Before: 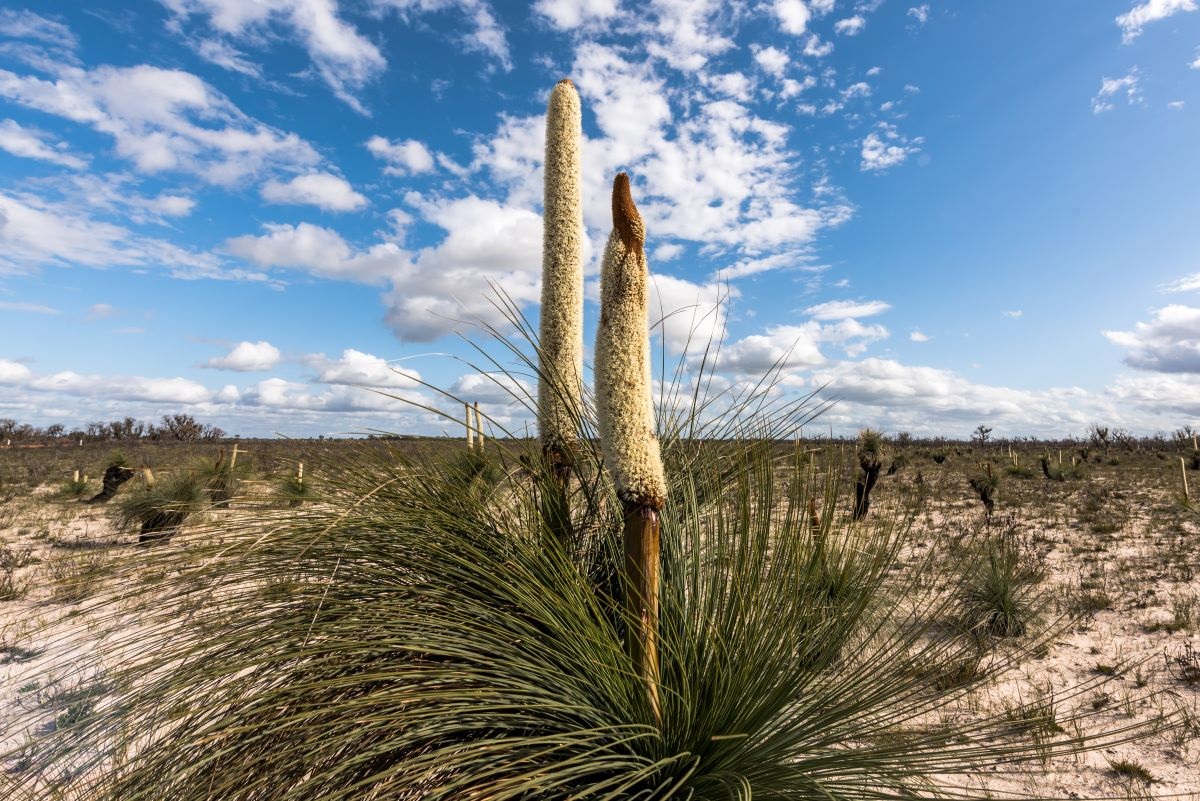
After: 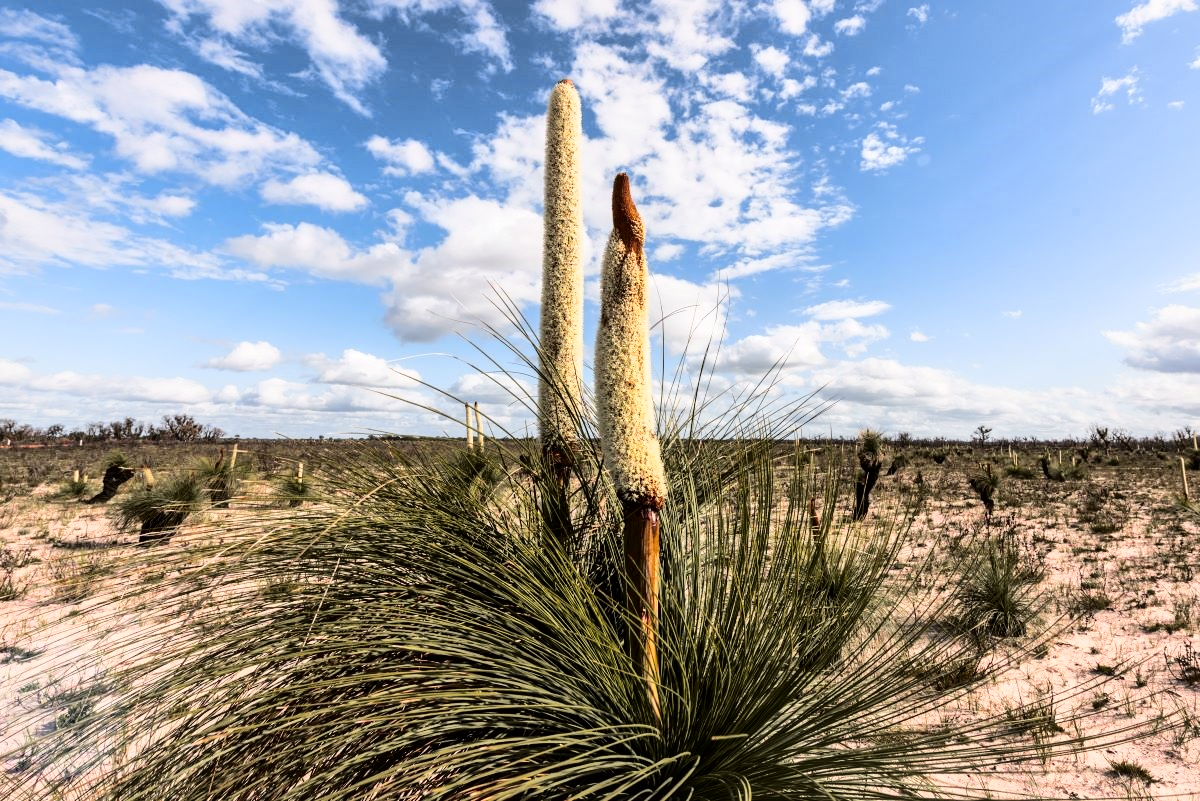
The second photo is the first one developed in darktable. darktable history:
local contrast: mode bilateral grid, contrast 21, coarseness 50, detail 130%, midtone range 0.2
base curve: curves: ch0 [(0, 0) (0.036, 0.025) (0.121, 0.166) (0.206, 0.329) (0.605, 0.79) (1, 1)]
tone curve: curves: ch0 [(0, 0.013) (0.036, 0.035) (0.274, 0.288) (0.504, 0.536) (0.844, 0.84) (1, 0.97)]; ch1 [(0, 0) (0.389, 0.403) (0.462, 0.48) (0.499, 0.5) (0.524, 0.529) (0.567, 0.603) (0.626, 0.651) (0.749, 0.781) (1, 1)]; ch2 [(0, 0) (0.464, 0.478) (0.5, 0.501) (0.533, 0.539) (0.599, 0.6) (0.704, 0.732) (1, 1)], color space Lab, independent channels, preserve colors none
